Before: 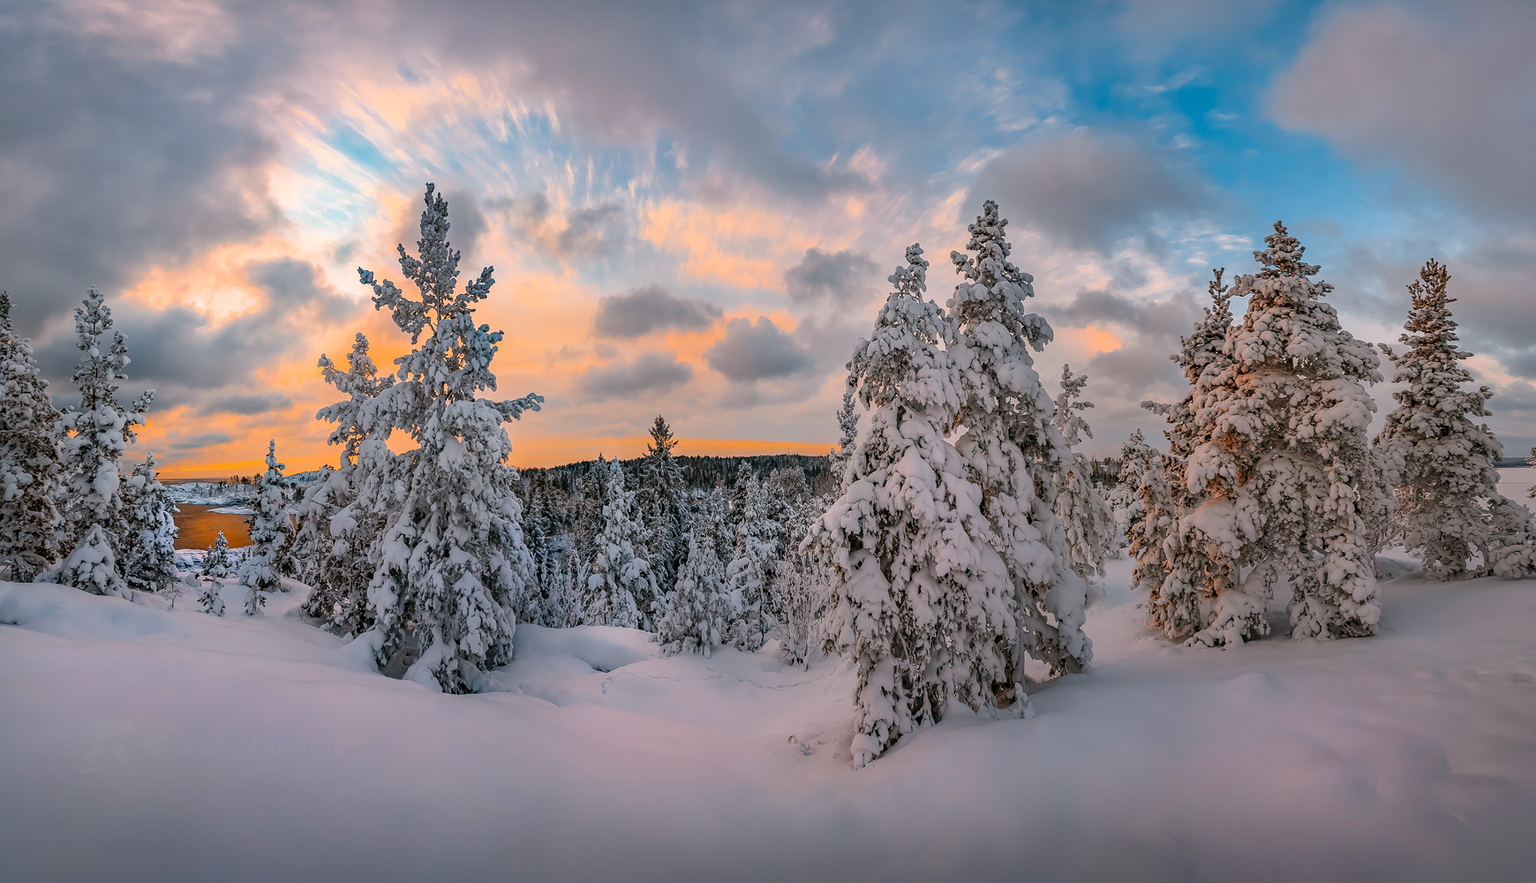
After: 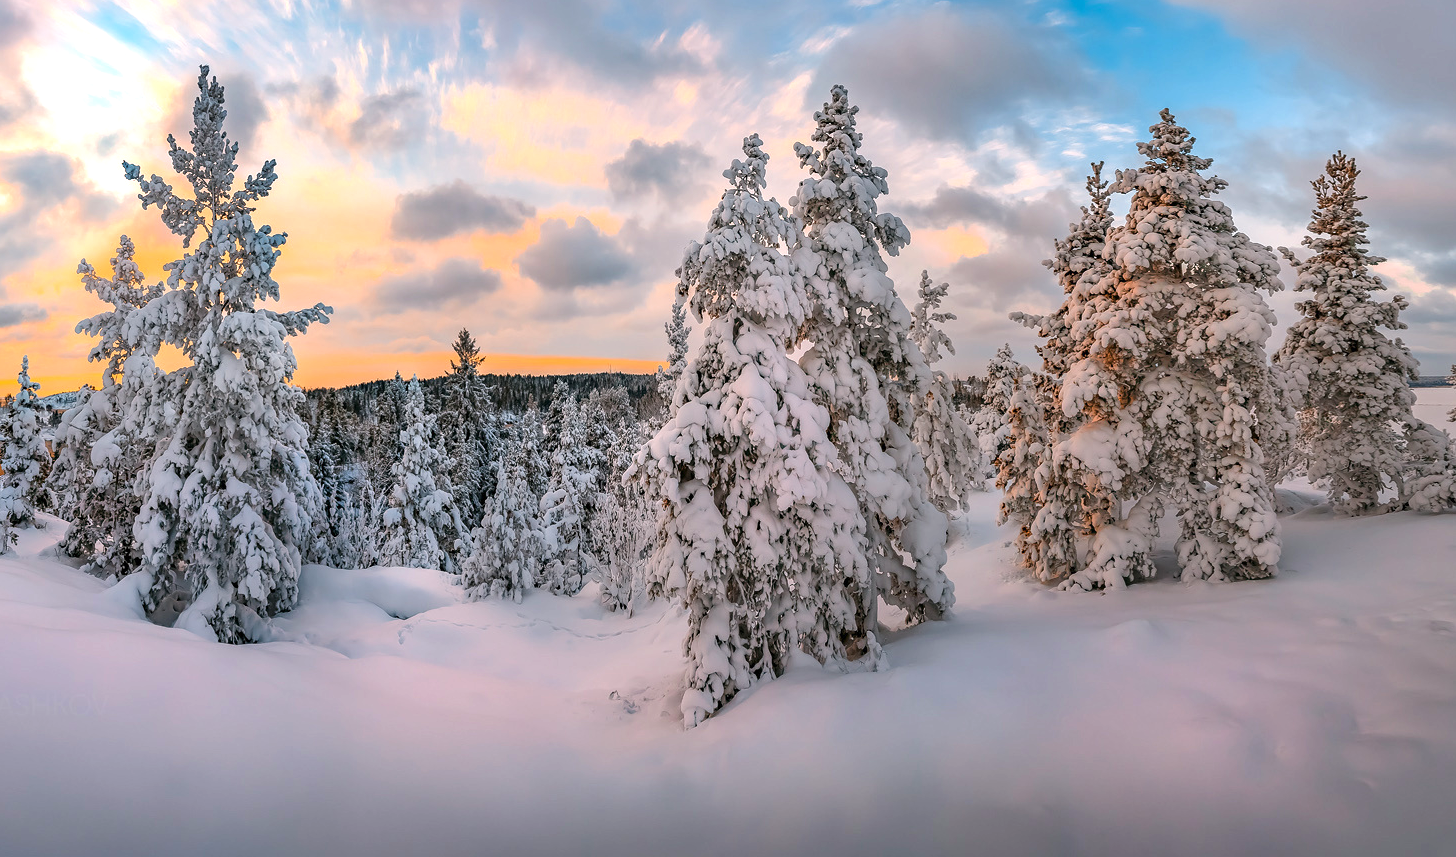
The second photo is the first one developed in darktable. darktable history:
crop: left 16.315%, top 14.246%
exposure: exposure 0.566 EV, compensate highlight preservation false
